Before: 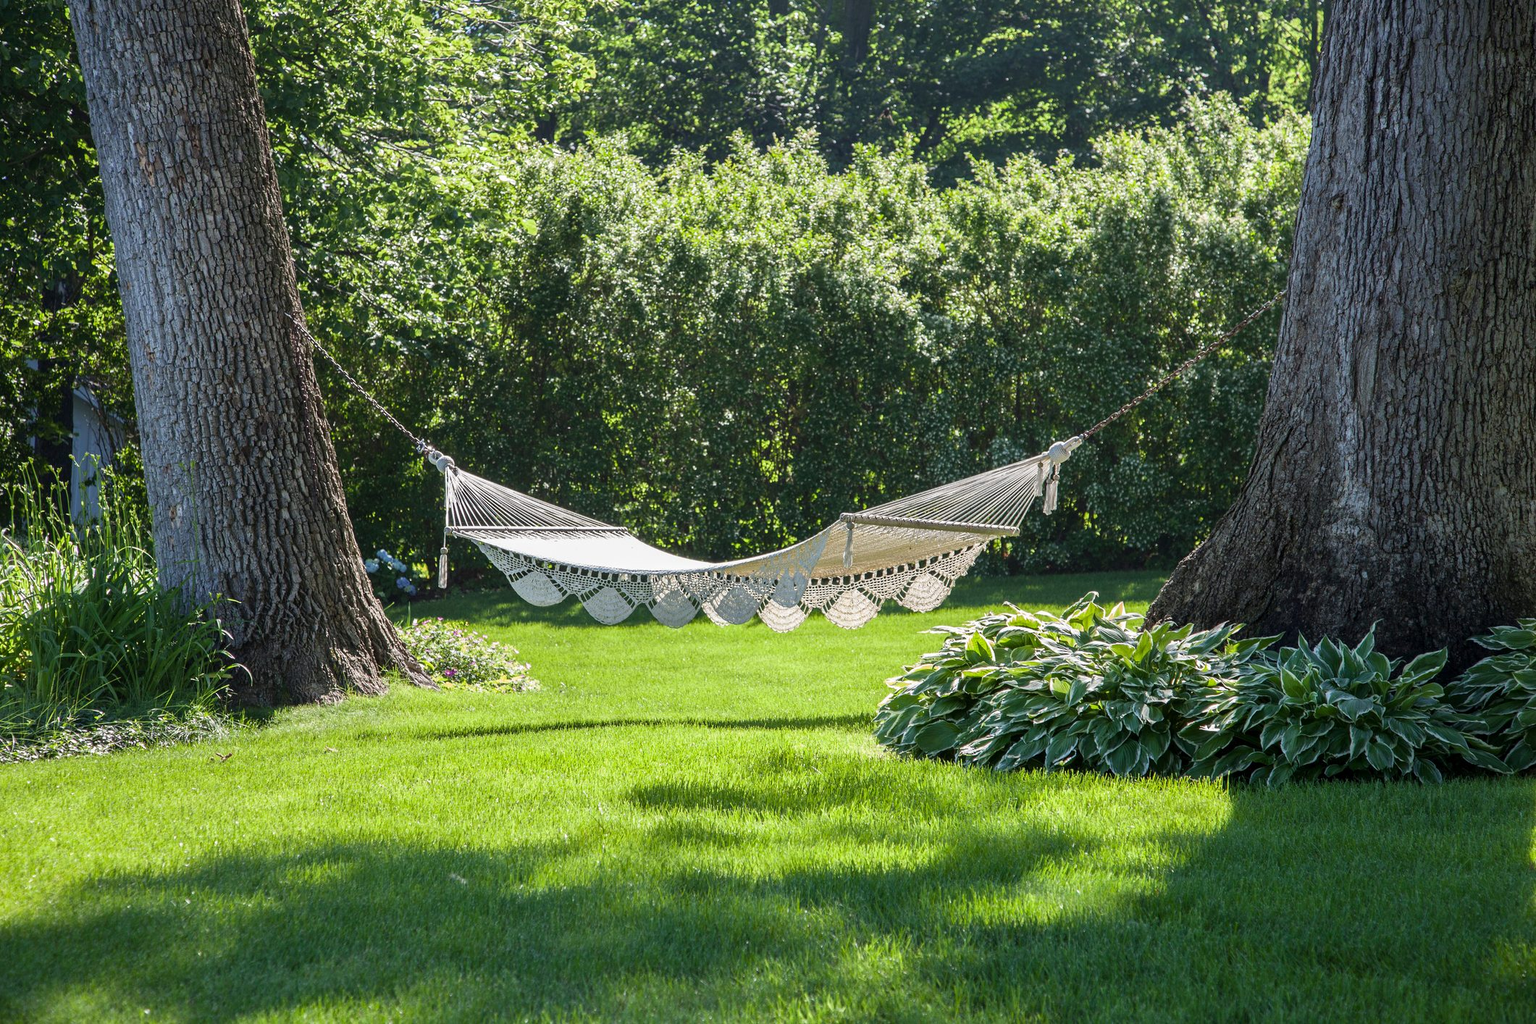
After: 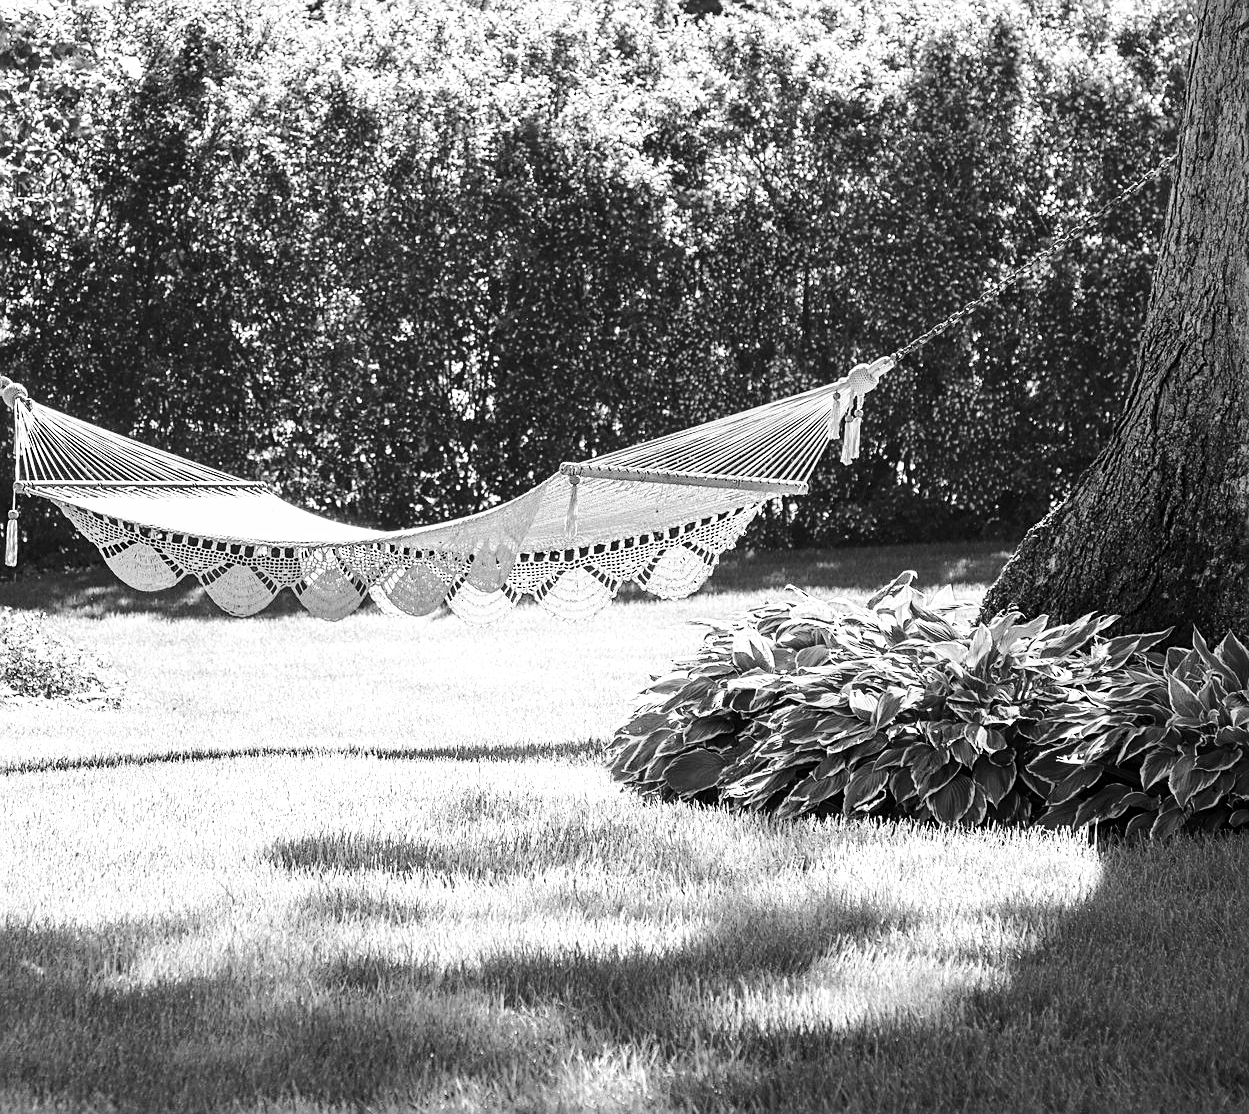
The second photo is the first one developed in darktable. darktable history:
crop and rotate: left 28.329%, top 17.399%, right 12.769%, bottom 3.759%
sharpen: on, module defaults
color zones: curves: ch0 [(0.002, 0.593) (0.143, 0.417) (0.285, 0.541) (0.455, 0.289) (0.608, 0.327) (0.727, 0.283) (0.869, 0.571) (1, 0.603)]; ch1 [(0, 0) (0.143, 0) (0.286, 0) (0.429, 0) (0.571, 0) (0.714, 0) (0.857, 0)]
base curve: curves: ch0 [(0, 0) (0.032, 0.037) (0.105, 0.228) (0.435, 0.76) (0.856, 0.983) (1, 1)], preserve colors none
